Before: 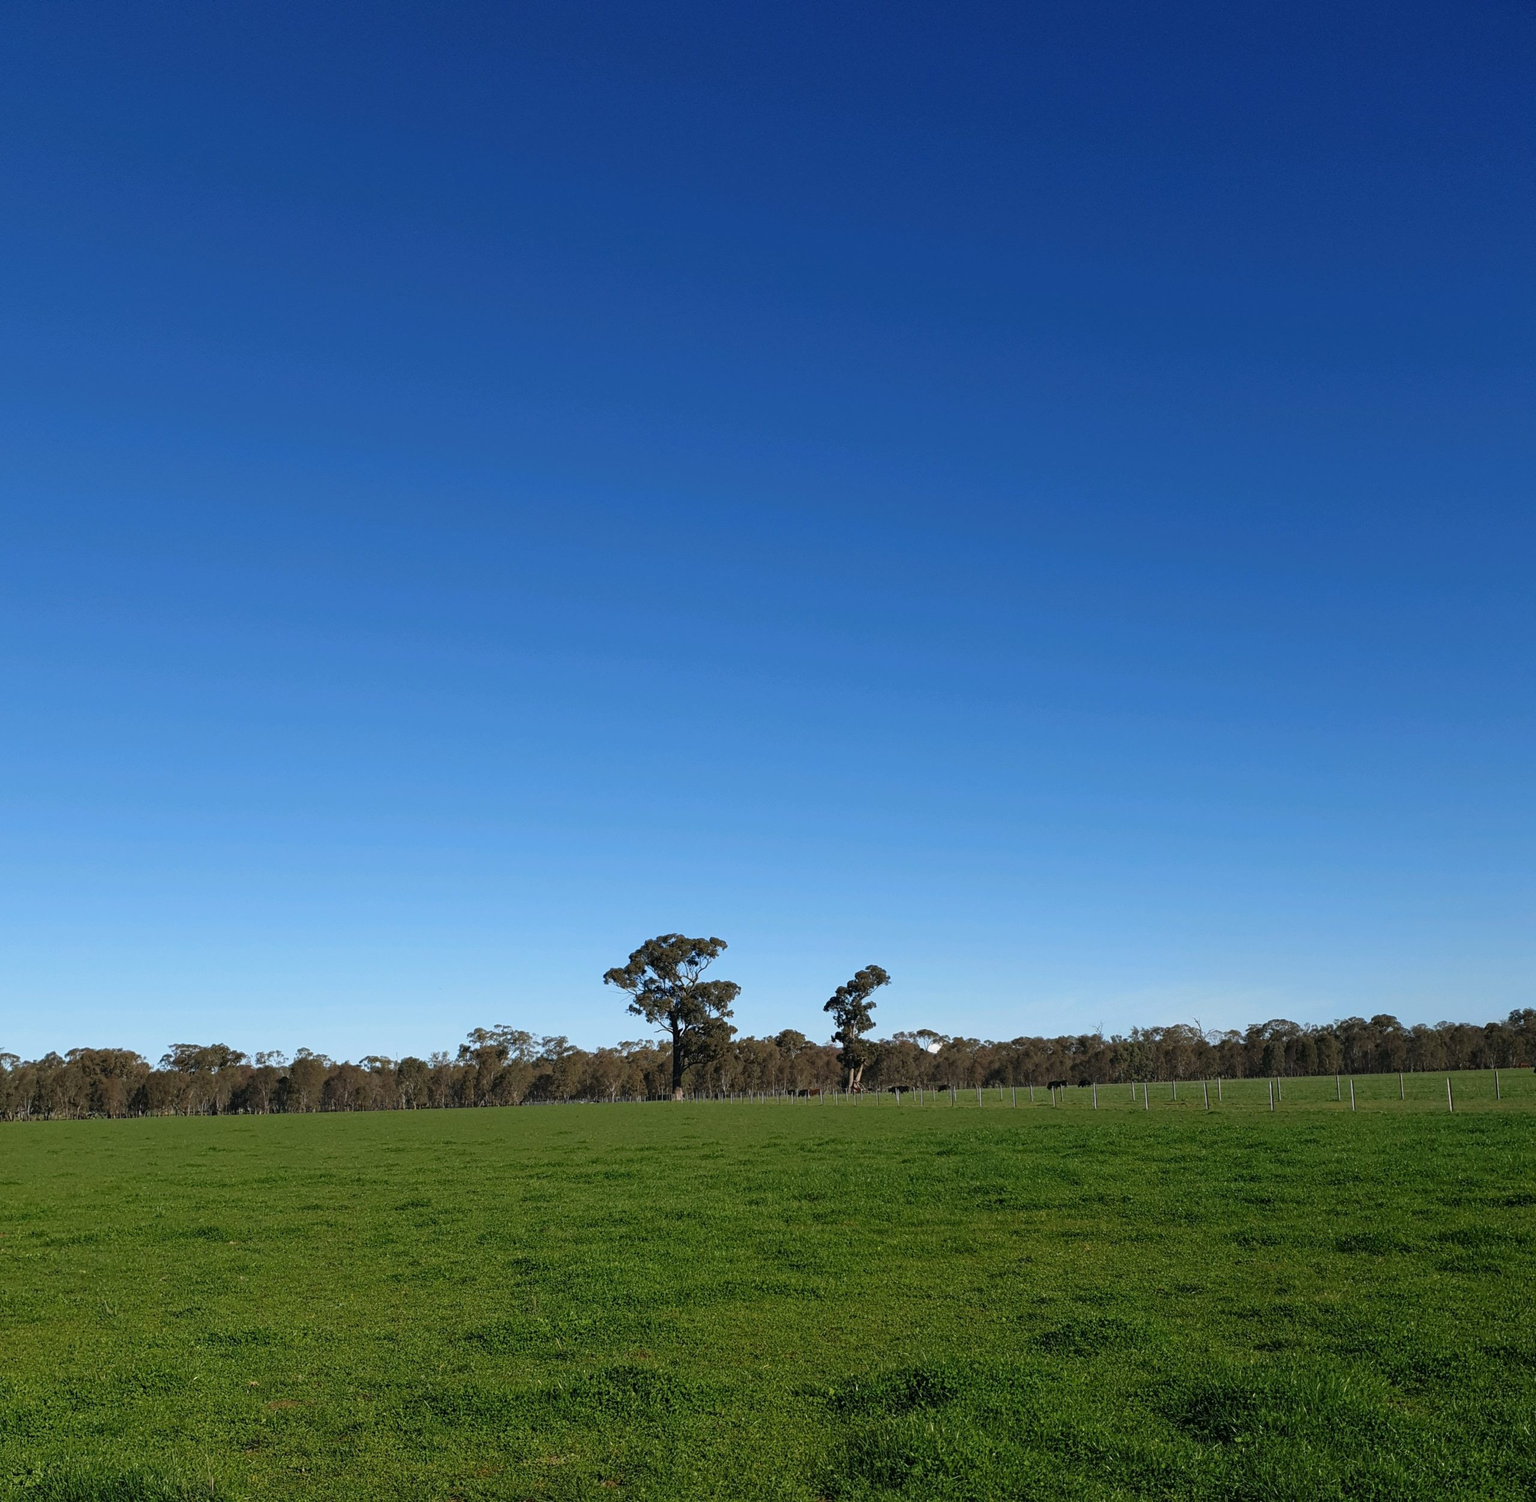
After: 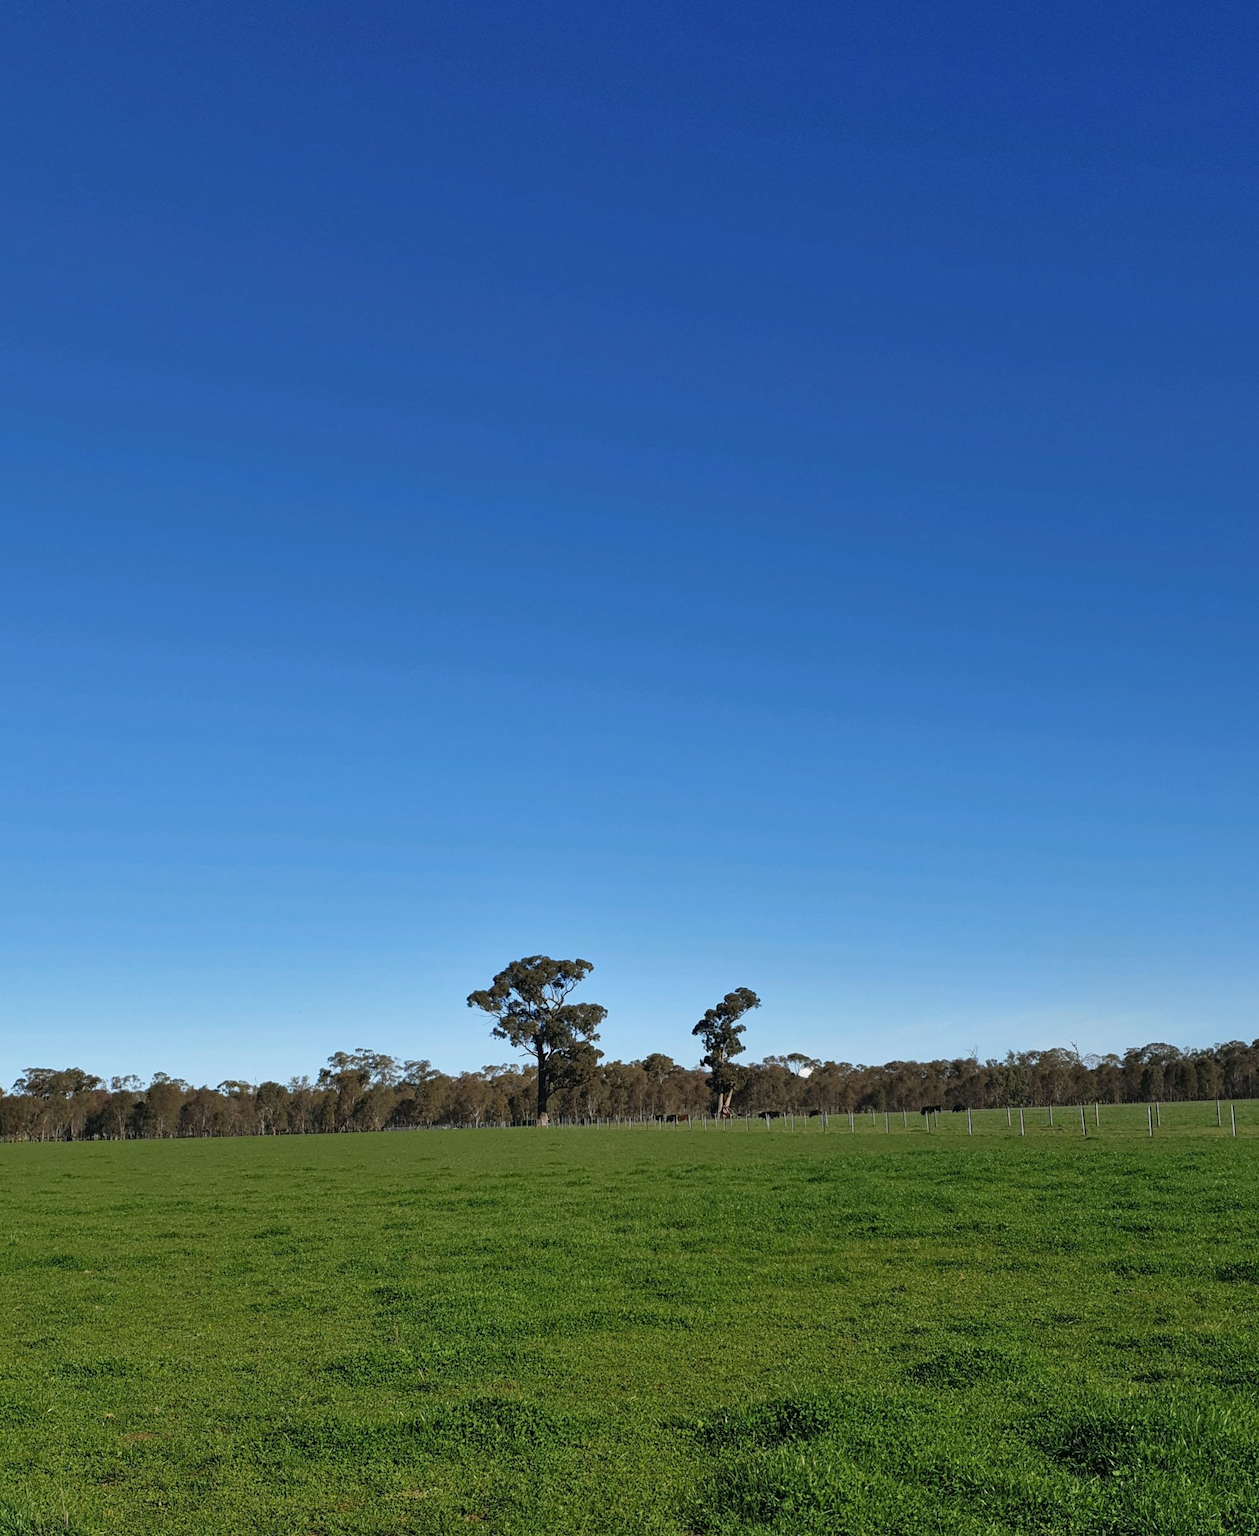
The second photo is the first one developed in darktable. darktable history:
shadows and highlights: soften with gaussian
crop and rotate: left 9.597%, right 10.195%
